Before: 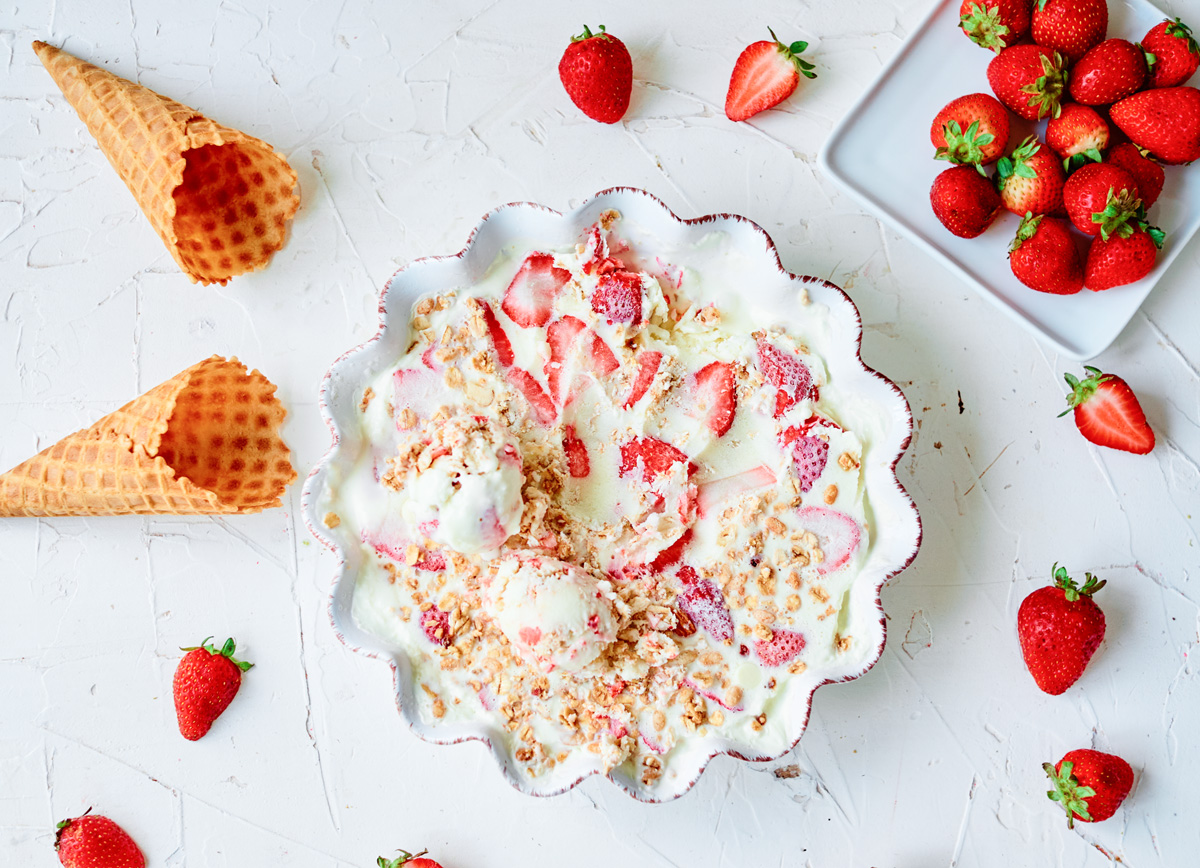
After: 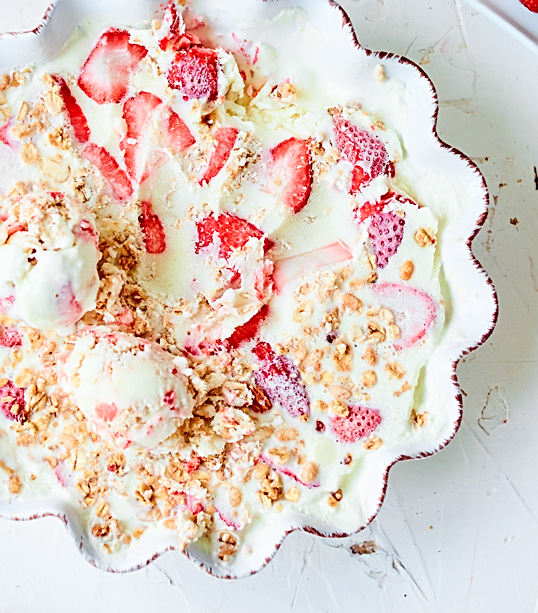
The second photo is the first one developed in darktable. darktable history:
sharpen: on, module defaults
crop: left 35.396%, top 25.918%, right 19.729%, bottom 3.369%
tone curve: curves: ch0 [(0, 0.003) (0.117, 0.101) (0.257, 0.246) (0.408, 0.432) (0.611, 0.653) (0.824, 0.846) (1, 1)]; ch1 [(0, 0) (0.227, 0.197) (0.405, 0.421) (0.501, 0.501) (0.522, 0.53) (0.563, 0.572) (0.589, 0.611) (0.699, 0.709) (0.976, 0.992)]; ch2 [(0, 0) (0.208, 0.176) (0.377, 0.38) (0.5, 0.5) (0.537, 0.534) (0.571, 0.576) (0.681, 0.746) (1, 1)], color space Lab, linked channels, preserve colors none
